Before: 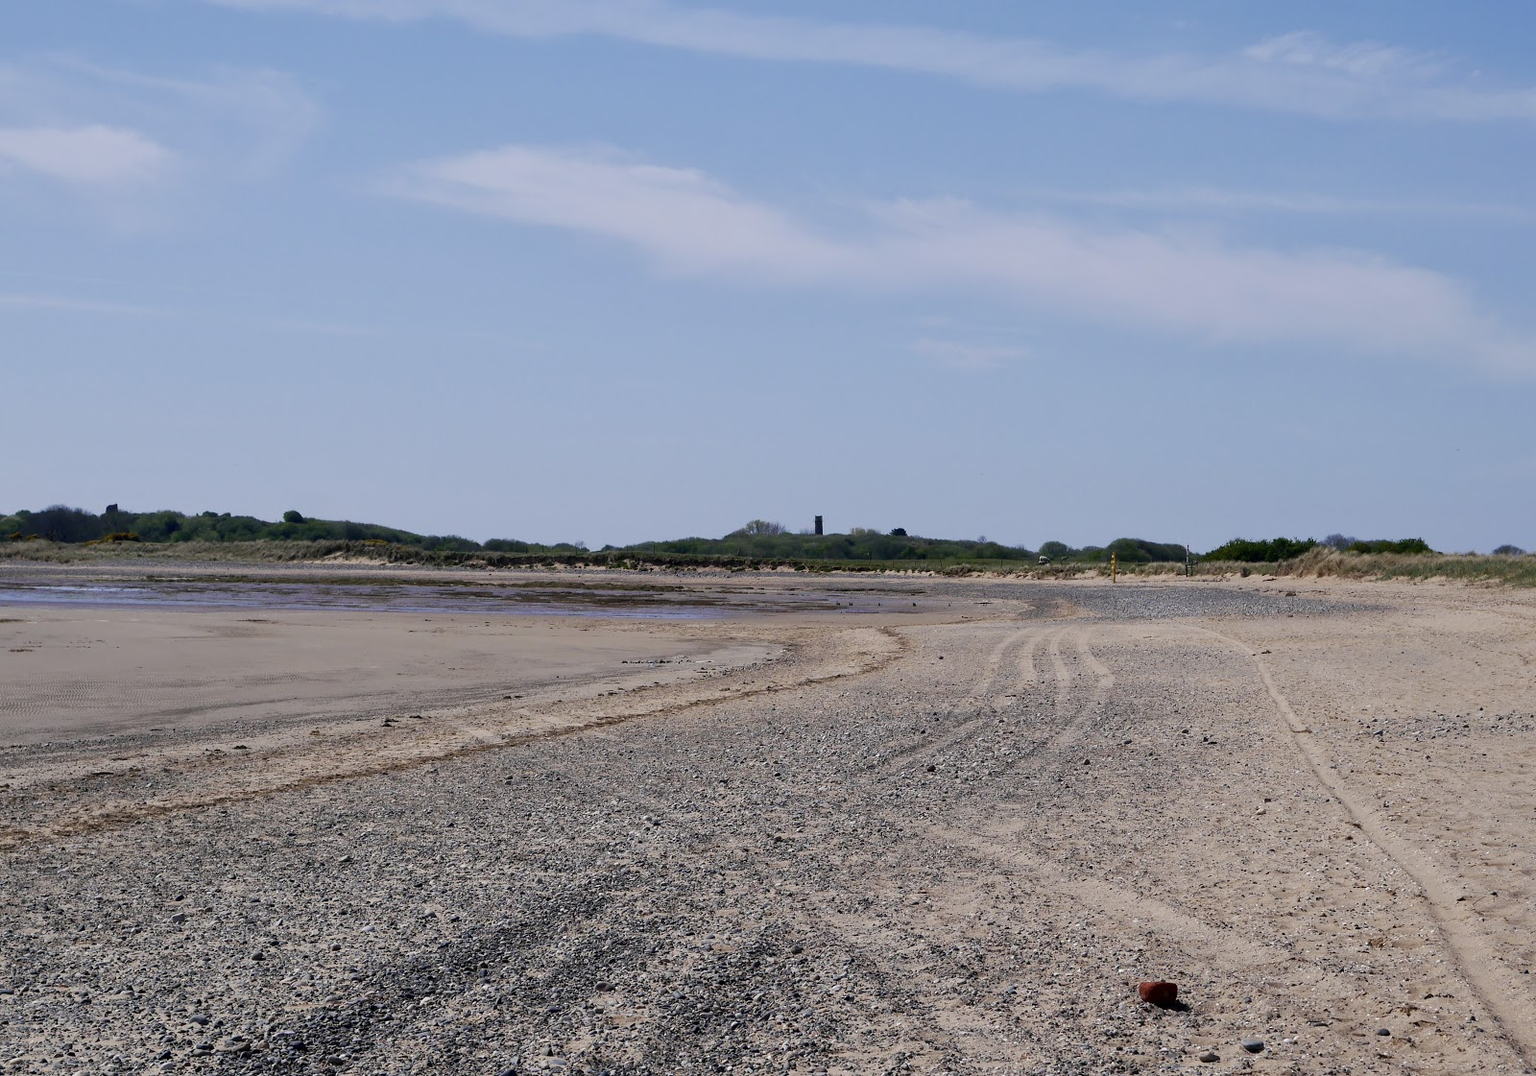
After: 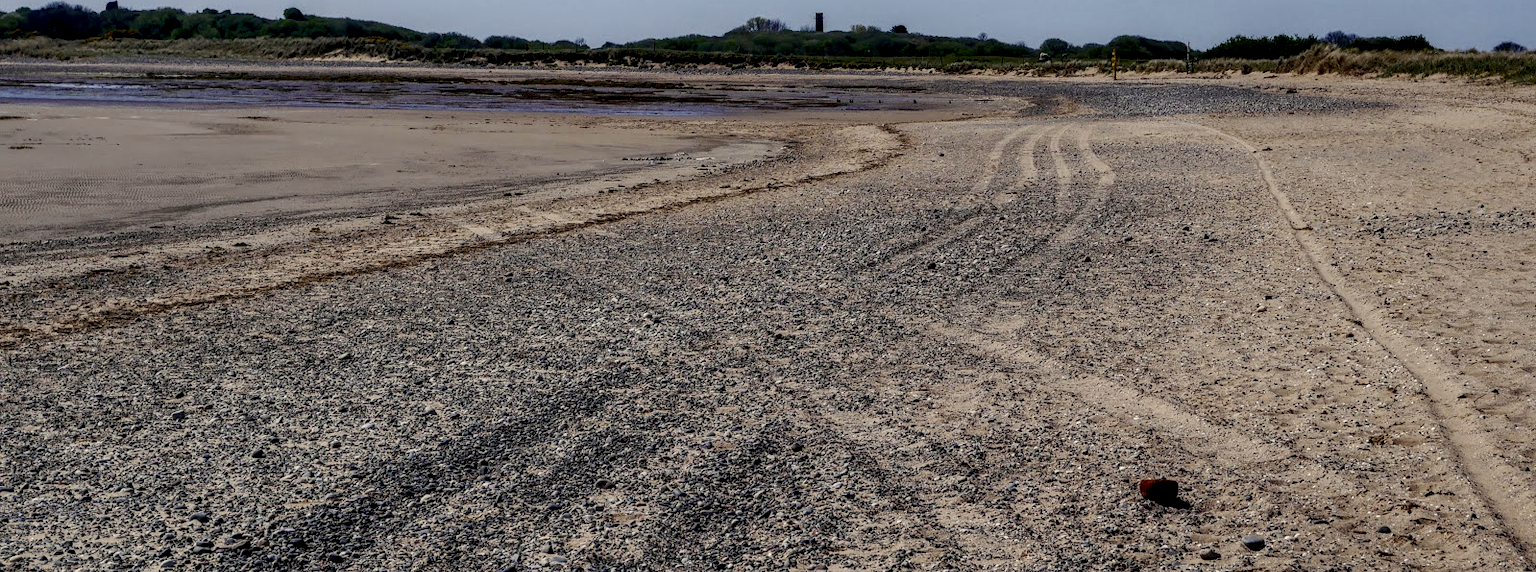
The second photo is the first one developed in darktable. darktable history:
local contrast: highlights 13%, shadows 37%, detail 183%, midtone range 0.47
crop and rotate: top 46.801%, right 0.036%
color balance rgb: highlights gain › luminance 5.594%, highlights gain › chroma 2.569%, highlights gain › hue 89.44°, perceptual saturation grading › global saturation 25.65%, saturation formula JzAzBz (2021)
tone equalizer: -8 EV 0.271 EV, -7 EV 0.418 EV, -6 EV 0.437 EV, -5 EV 0.214 EV, -3 EV -0.259 EV, -2 EV -0.431 EV, -1 EV -0.437 EV, +0 EV -0.225 EV
